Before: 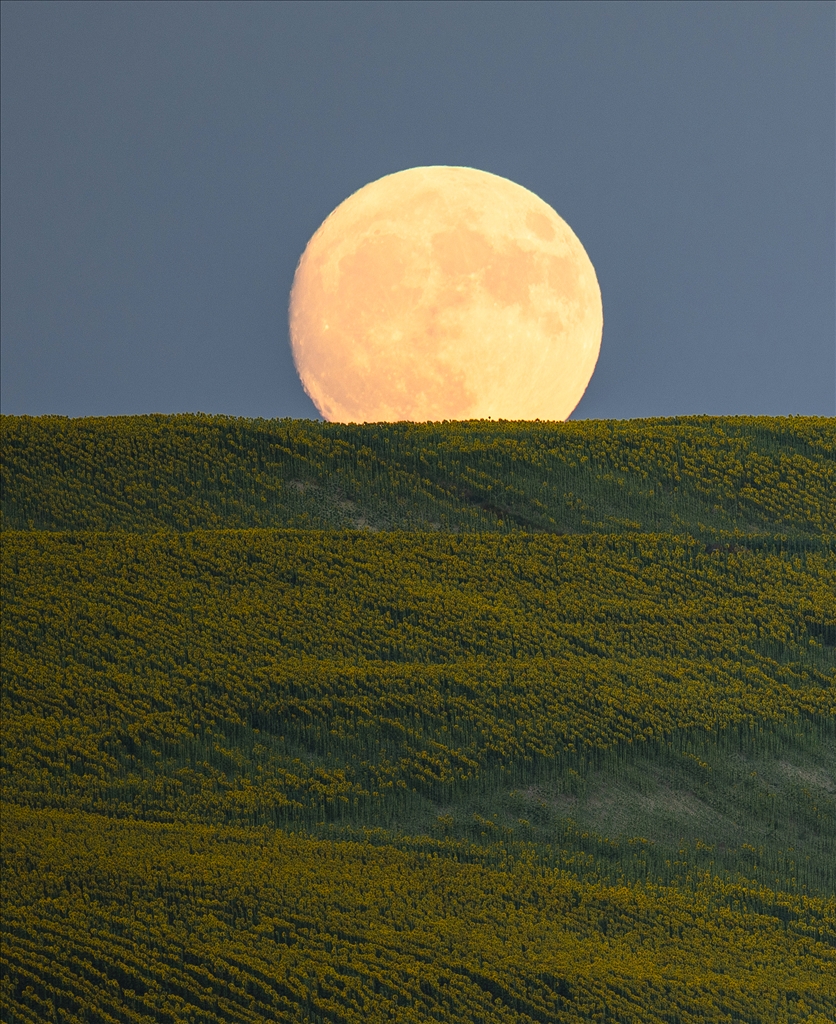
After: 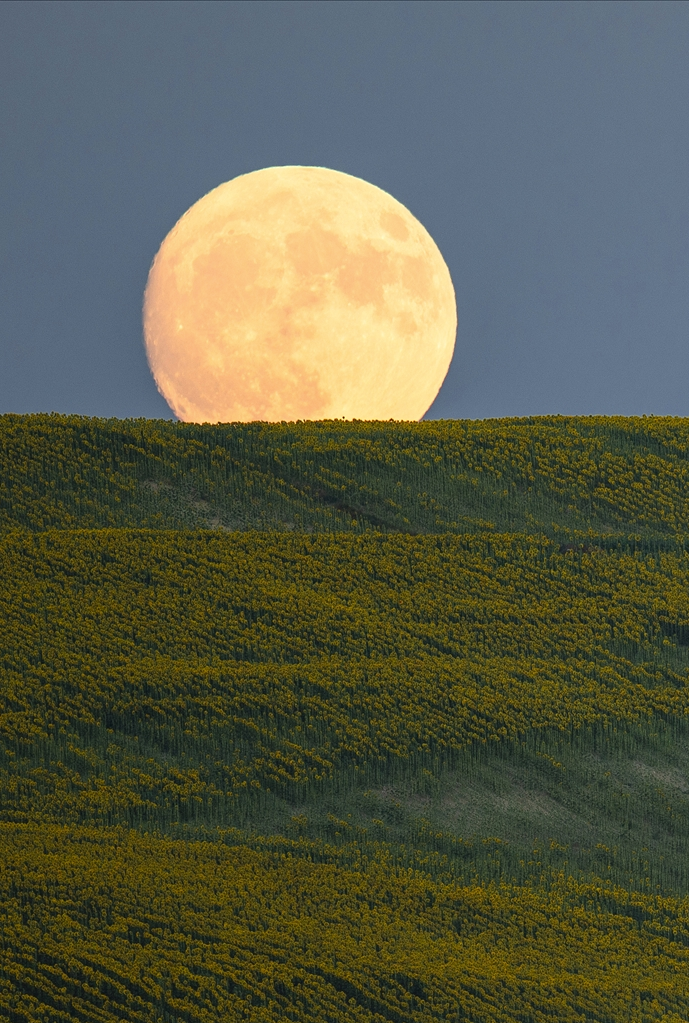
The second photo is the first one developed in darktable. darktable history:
crop: left 17.582%, bottom 0.031%
color zones: curves: ch0 [(0.25, 0.5) (0.463, 0.627) (0.484, 0.637) (0.75, 0.5)]
